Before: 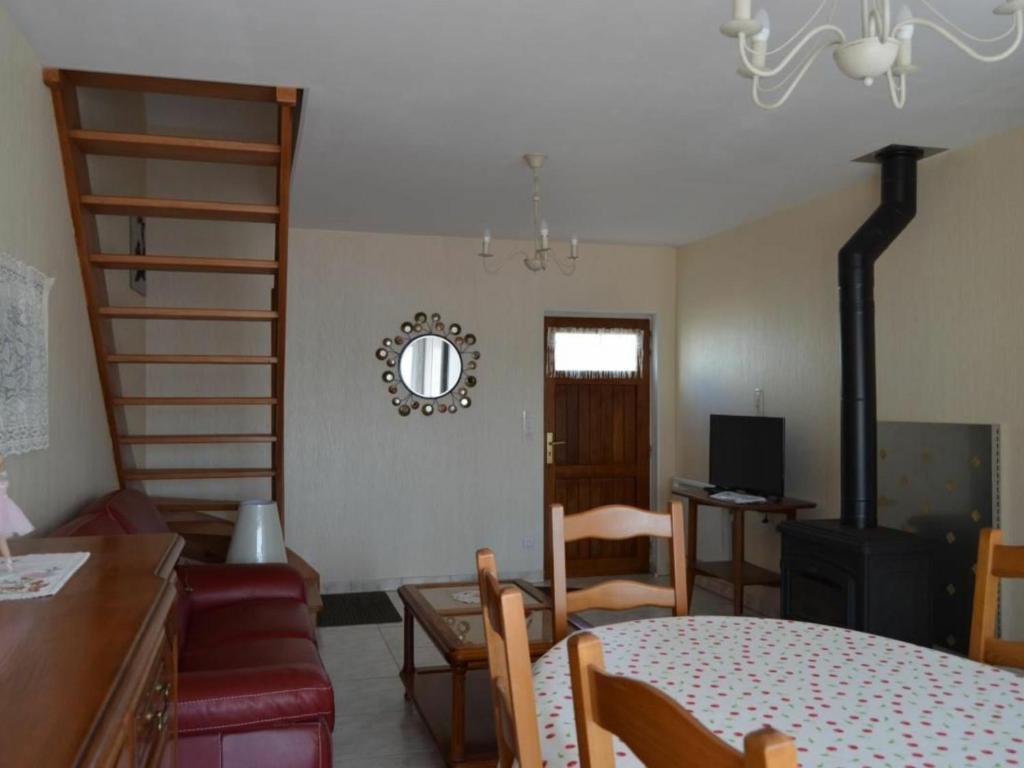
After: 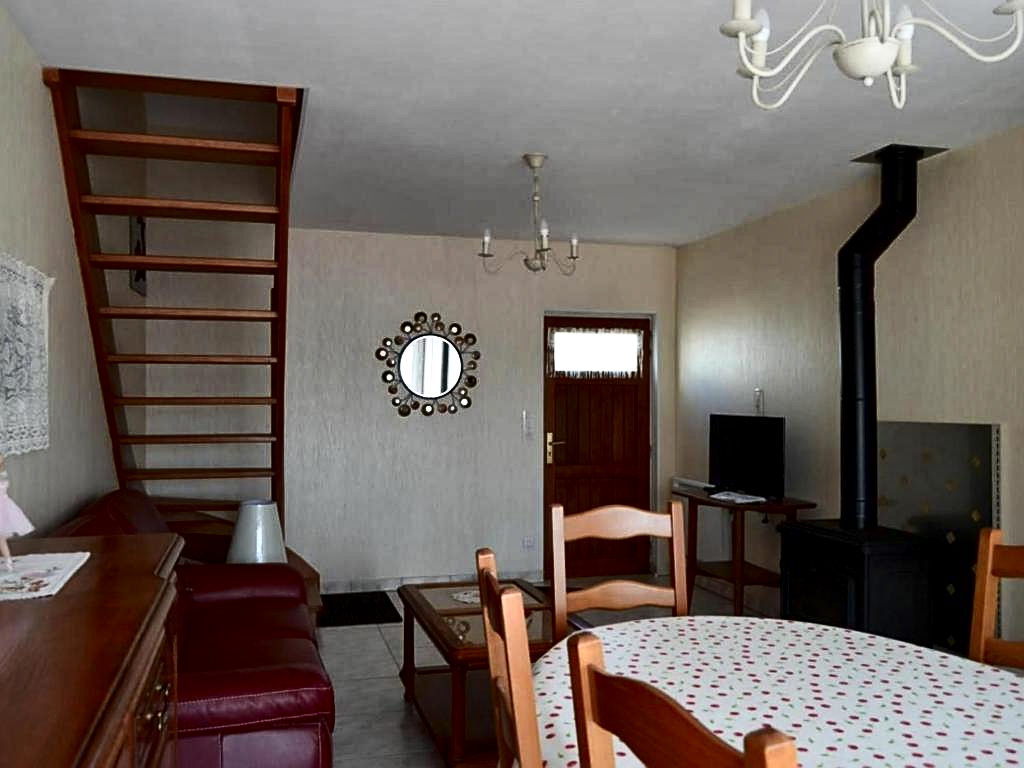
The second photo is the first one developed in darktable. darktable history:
sharpen: on, module defaults
color zones: curves: ch1 [(0.239, 0.552) (0.75, 0.5)]; ch2 [(0.25, 0.462) (0.749, 0.457)]
local contrast: mode bilateral grid, contrast 19, coarseness 49, detail 161%, midtone range 0.2
contrast brightness saturation: contrast 0.274
